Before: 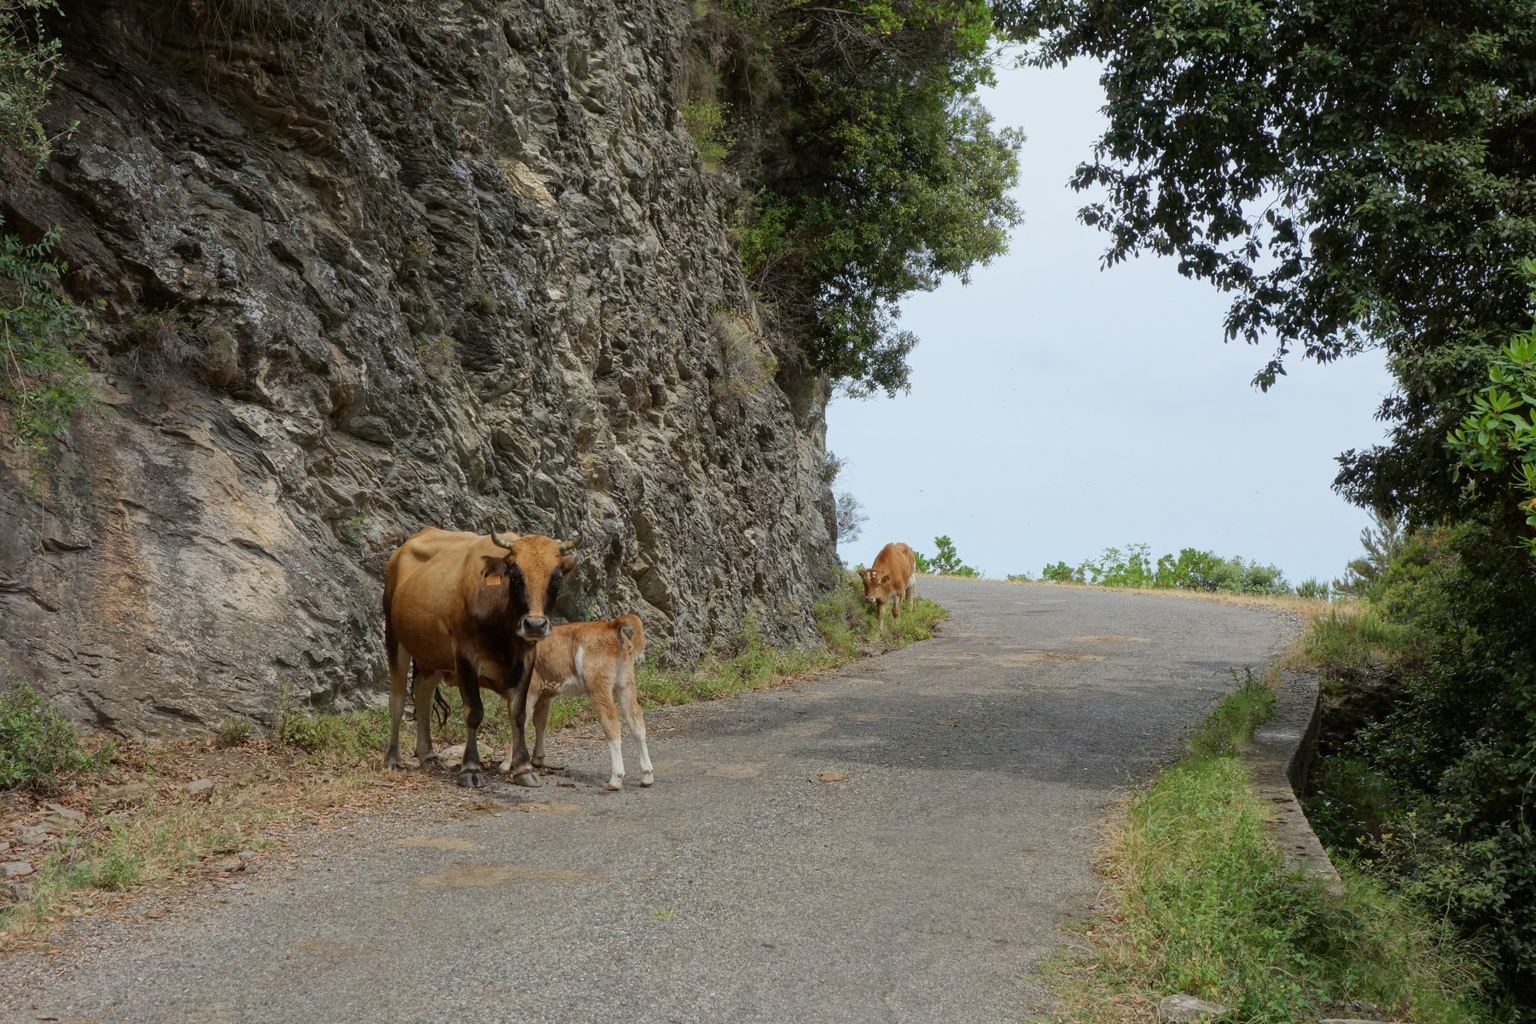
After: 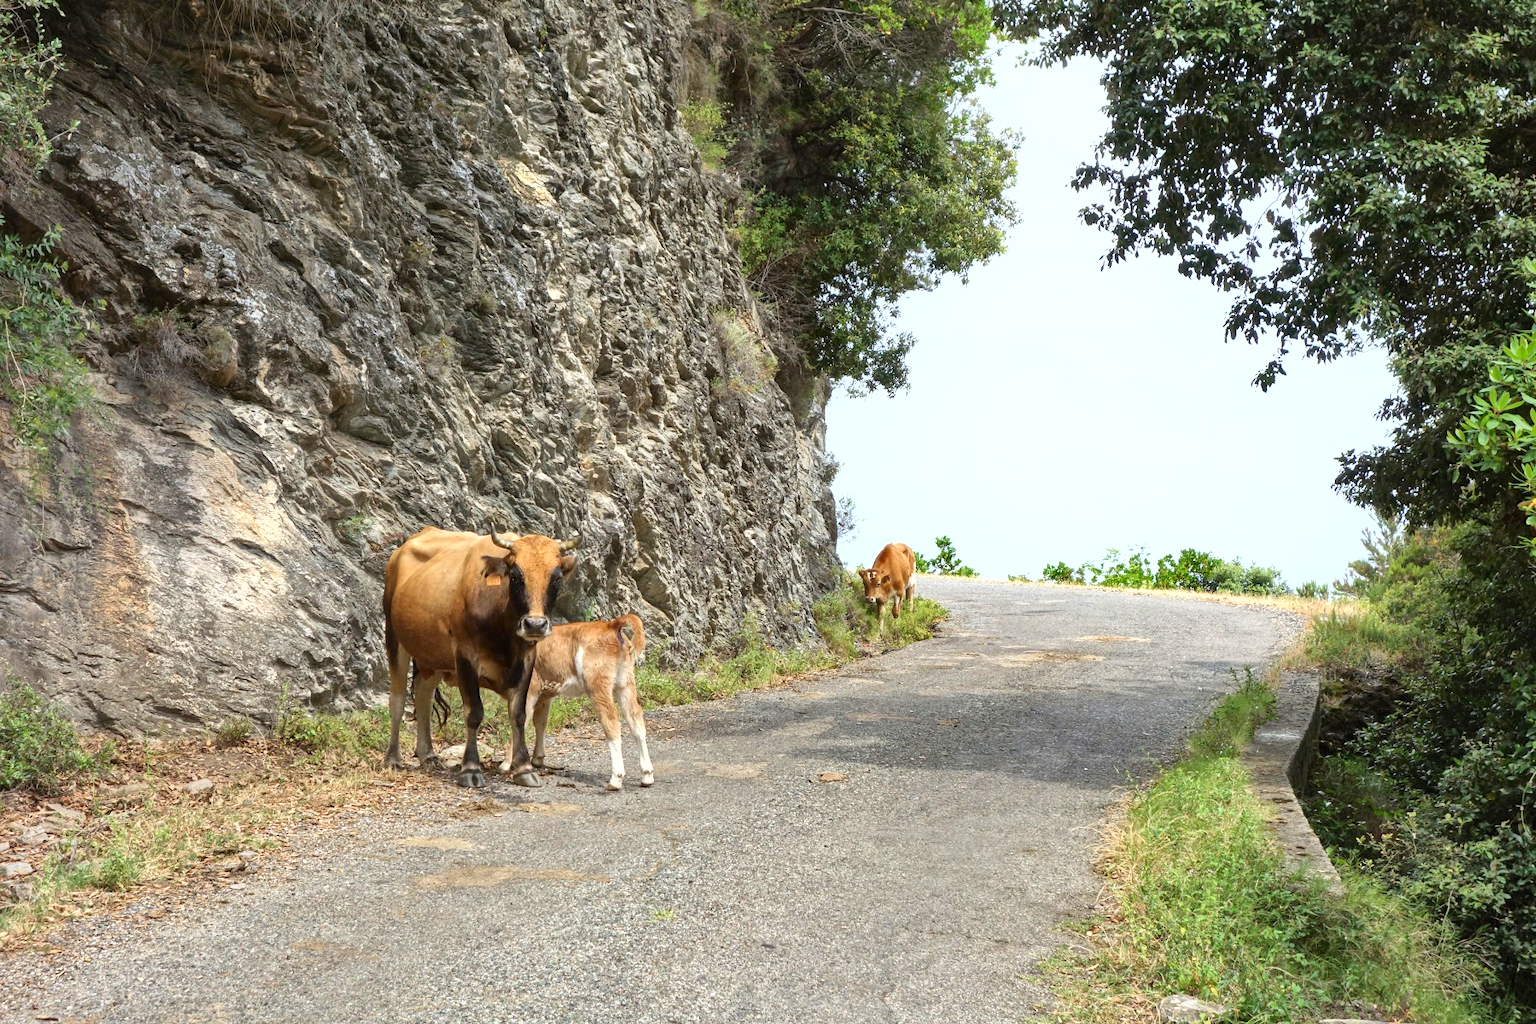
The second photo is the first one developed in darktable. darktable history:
shadows and highlights: shadows color adjustment 97.67%, soften with gaussian
exposure: black level correction 0, exposure 1.2 EV, compensate exposure bias true, compensate highlight preservation false
